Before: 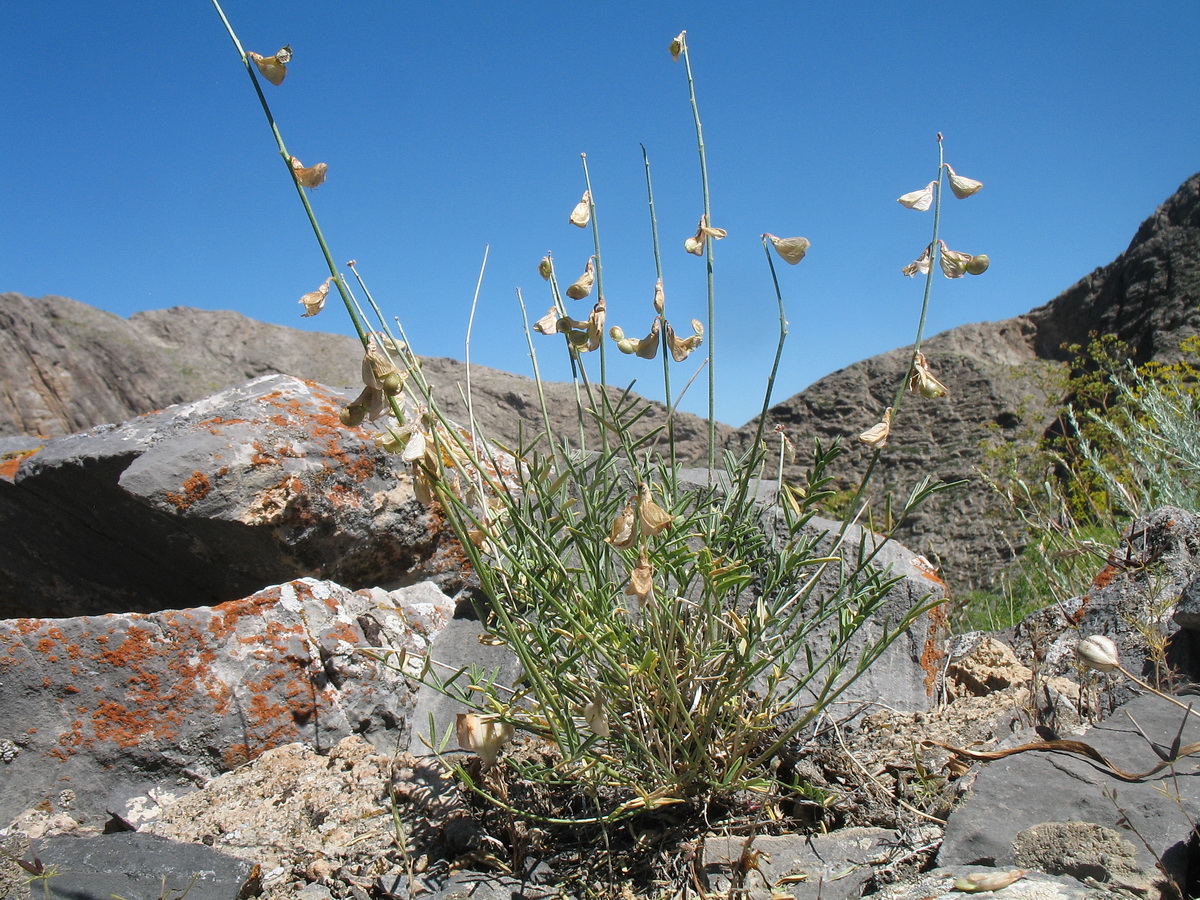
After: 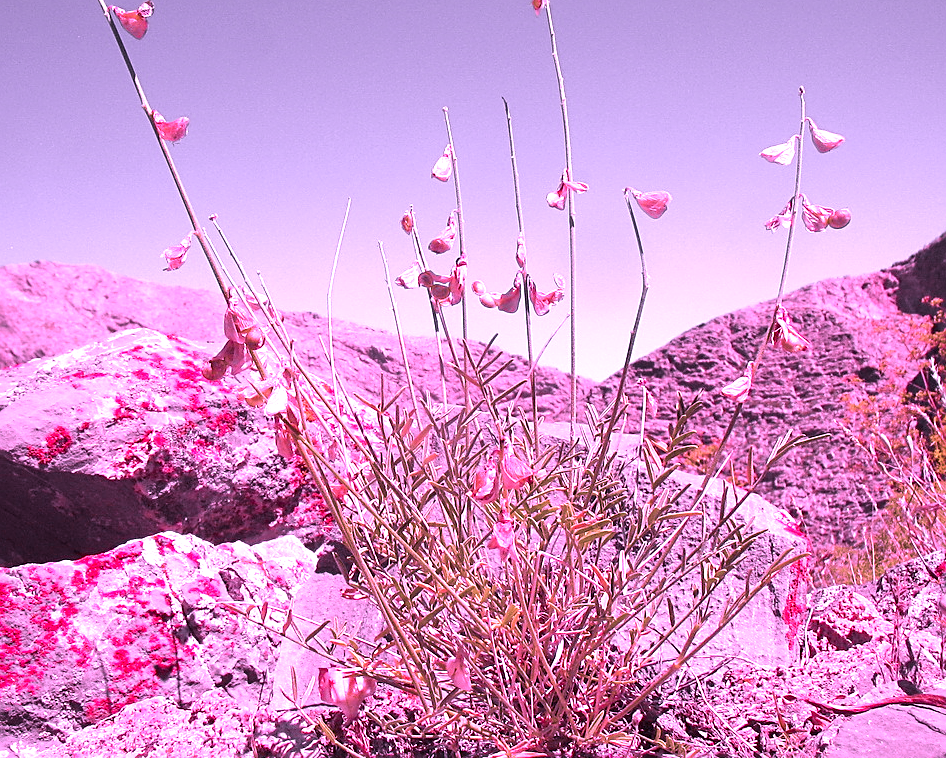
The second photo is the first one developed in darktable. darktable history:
color calibration: illuminant custom, x 0.263, y 0.52, temperature 7017.65 K, saturation algorithm version 1 (2020)
sharpen: on, module defaults
crop: left 11.552%, top 5.19%, right 9.6%, bottom 10.543%
exposure: black level correction 0.001, exposure 1.035 EV, compensate exposure bias true, compensate highlight preservation false
color zones: curves: ch1 [(0, 0.638) (0.193, 0.442) (0.286, 0.15) (0.429, 0.14) (0.571, 0.142) (0.714, 0.154) (0.857, 0.175) (1, 0.638)]
